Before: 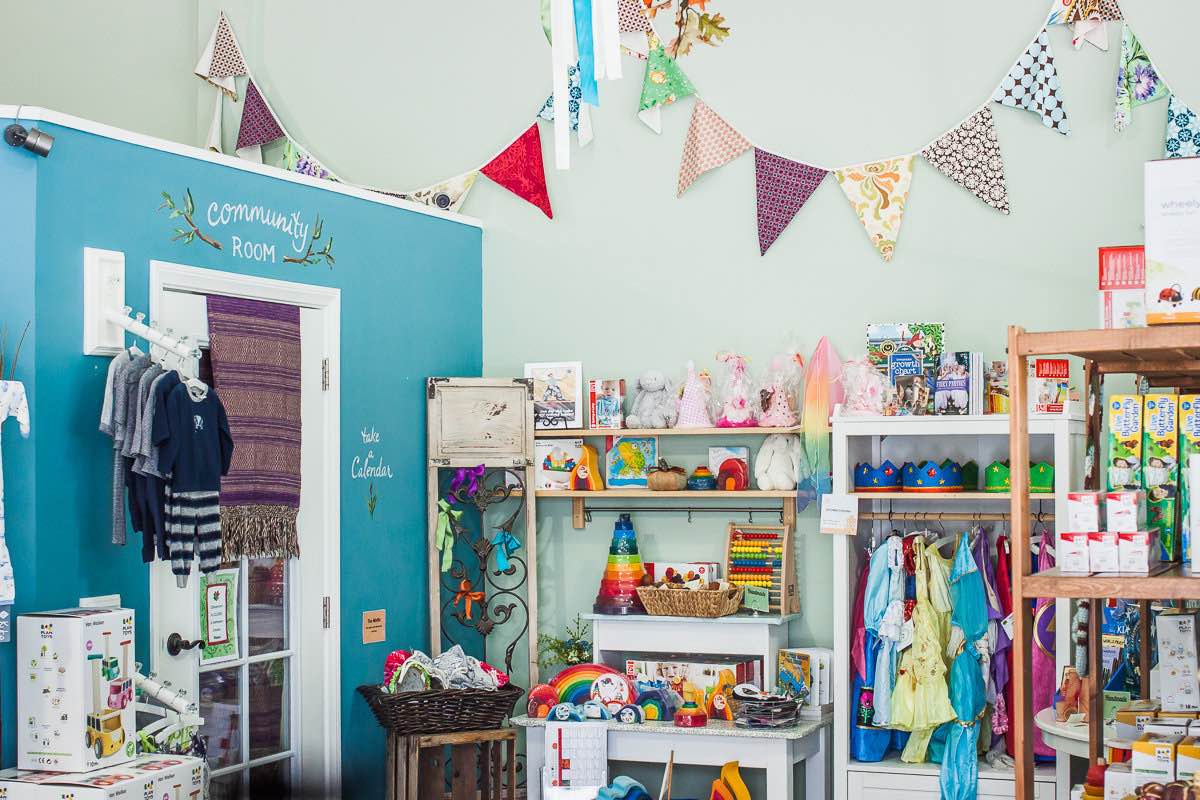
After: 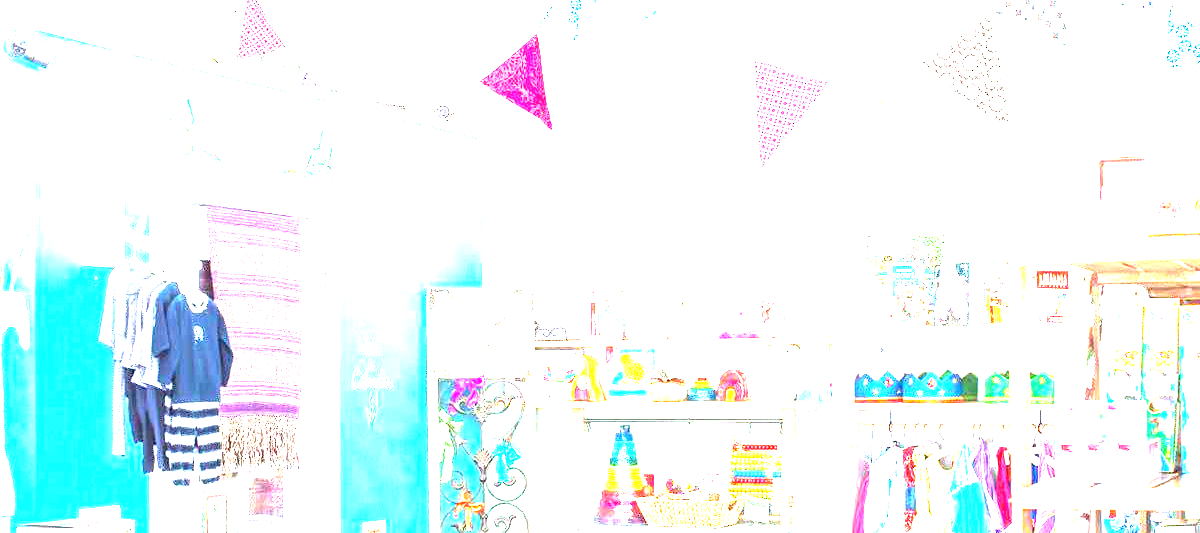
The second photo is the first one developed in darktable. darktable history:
crop: top 11.166%, bottom 22.168%
exposure: black level correction 0, exposure 4 EV, compensate exposure bias true, compensate highlight preservation false
